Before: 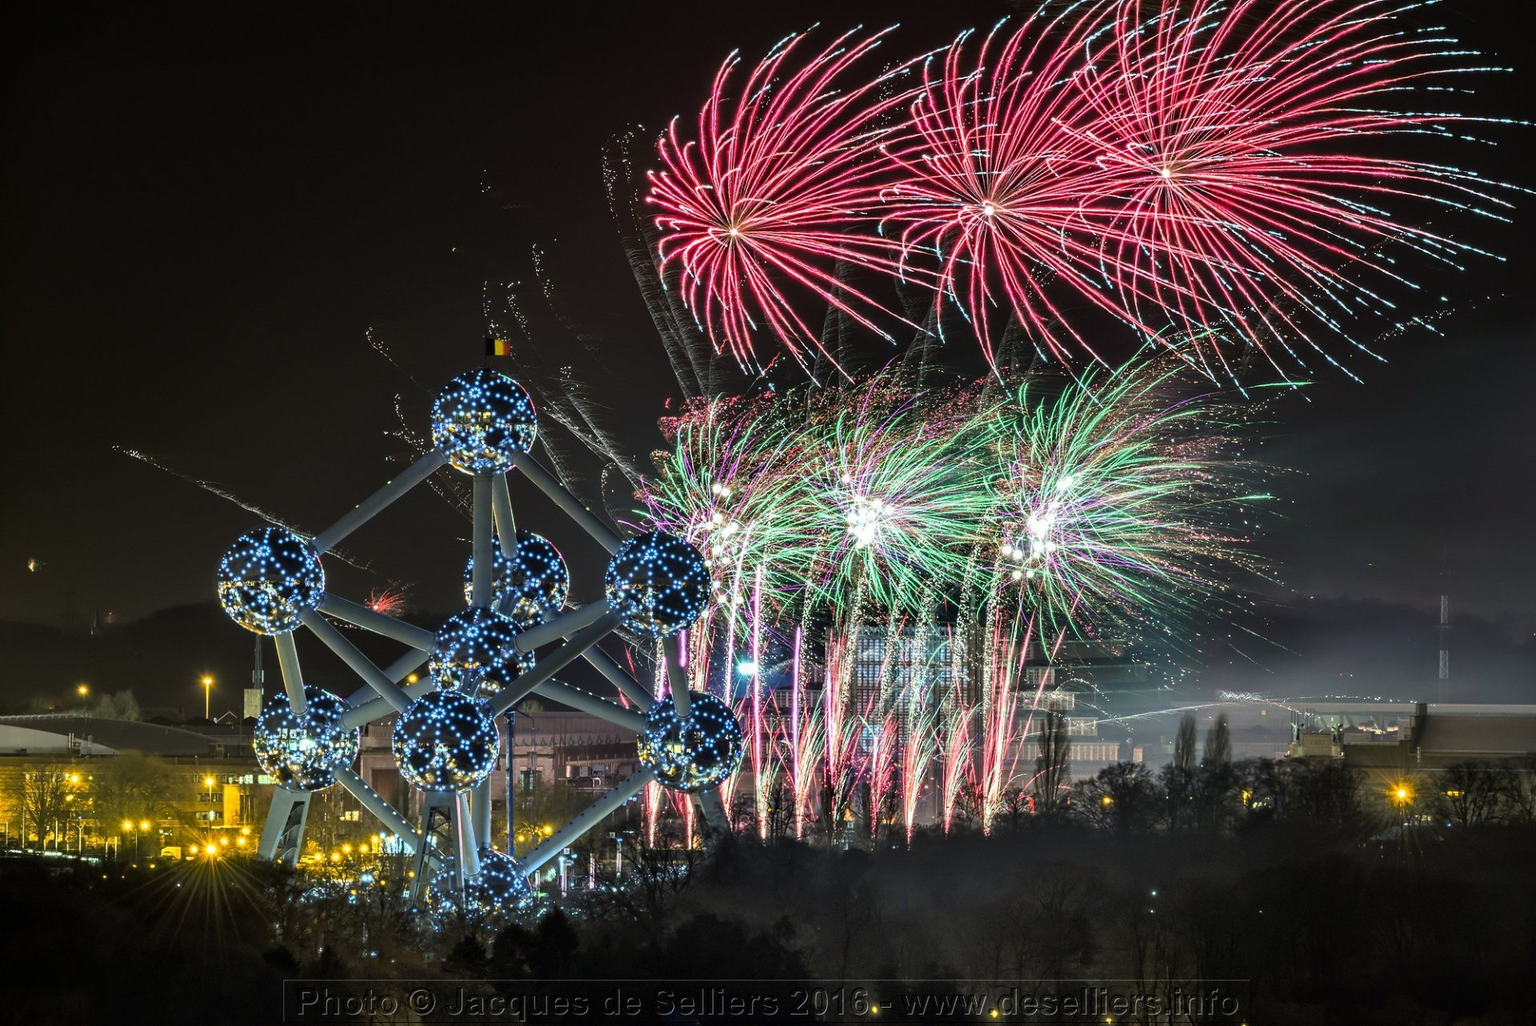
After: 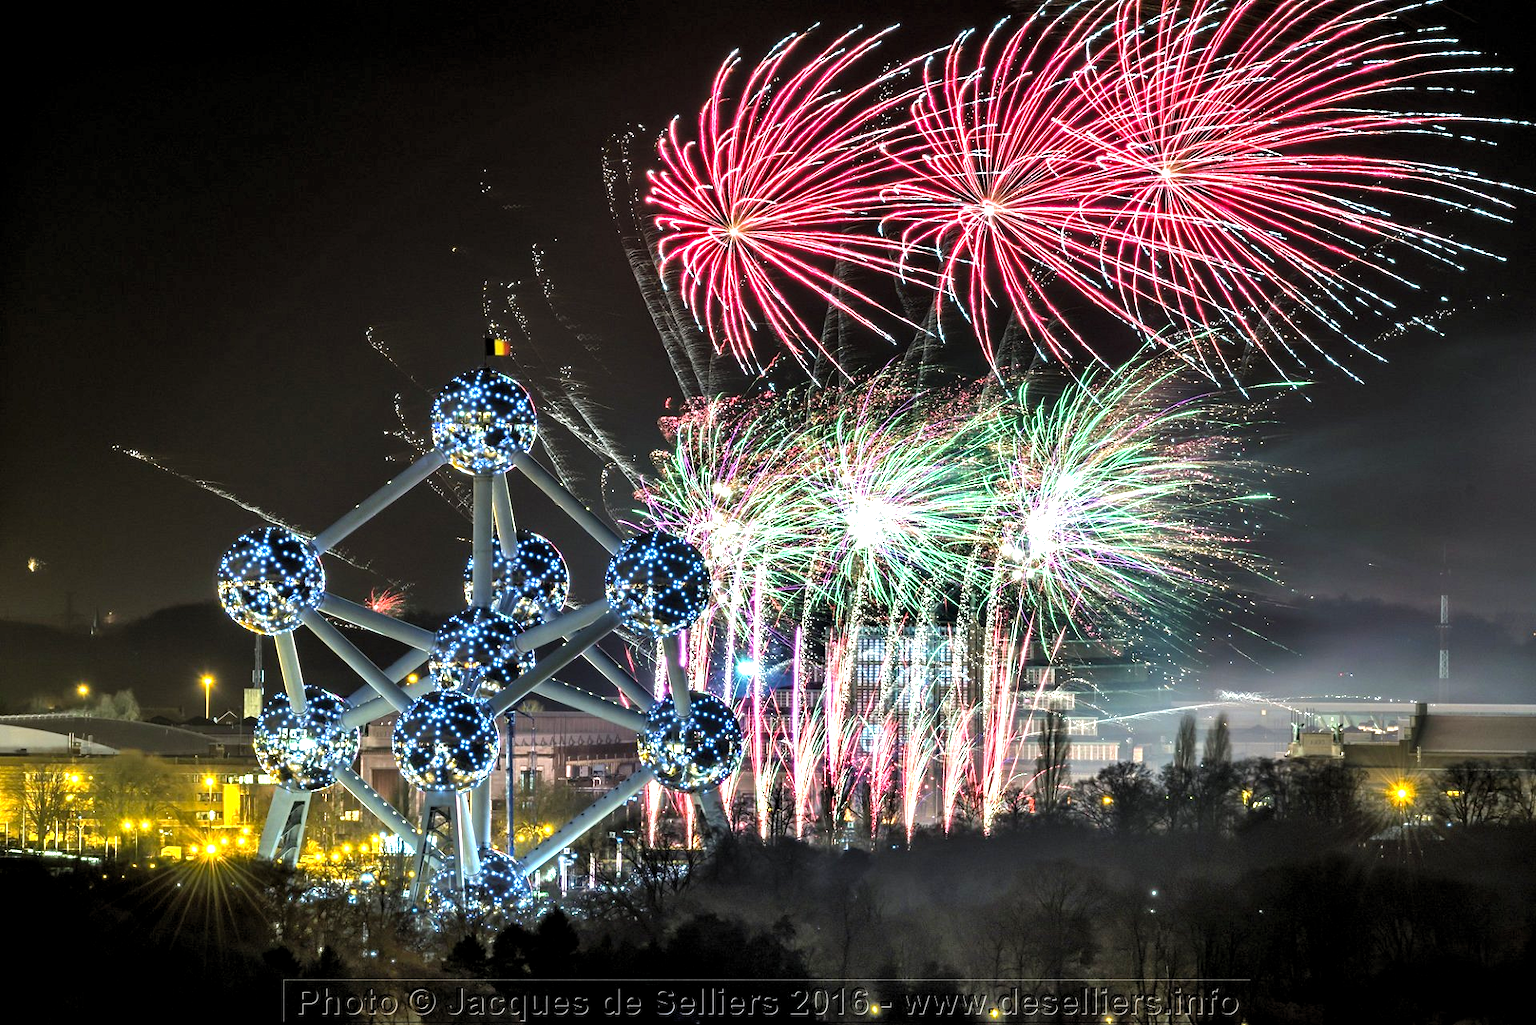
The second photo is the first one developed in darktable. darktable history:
levels: levels [0.031, 0.5, 0.969]
tone curve: curves: ch0 [(0, 0) (0.059, 0.027) (0.162, 0.125) (0.304, 0.279) (0.547, 0.532) (0.828, 0.815) (1, 0.983)]; ch1 [(0, 0) (0.23, 0.166) (0.34, 0.298) (0.371, 0.334) (0.435, 0.408) (0.477, 0.469) (0.499, 0.498) (0.529, 0.544) (0.559, 0.587) (0.743, 0.798) (1, 1)]; ch2 [(0, 0) (0.431, 0.414) (0.498, 0.503) (0.524, 0.531) (0.568, 0.567) (0.6, 0.597) (0.643, 0.631) (0.74, 0.721) (1, 1)], preserve colors none
exposure: black level correction 0, exposure 1.098 EV, compensate highlight preservation false
shadows and highlights: shadows 35.77, highlights -34.98, soften with gaussian
